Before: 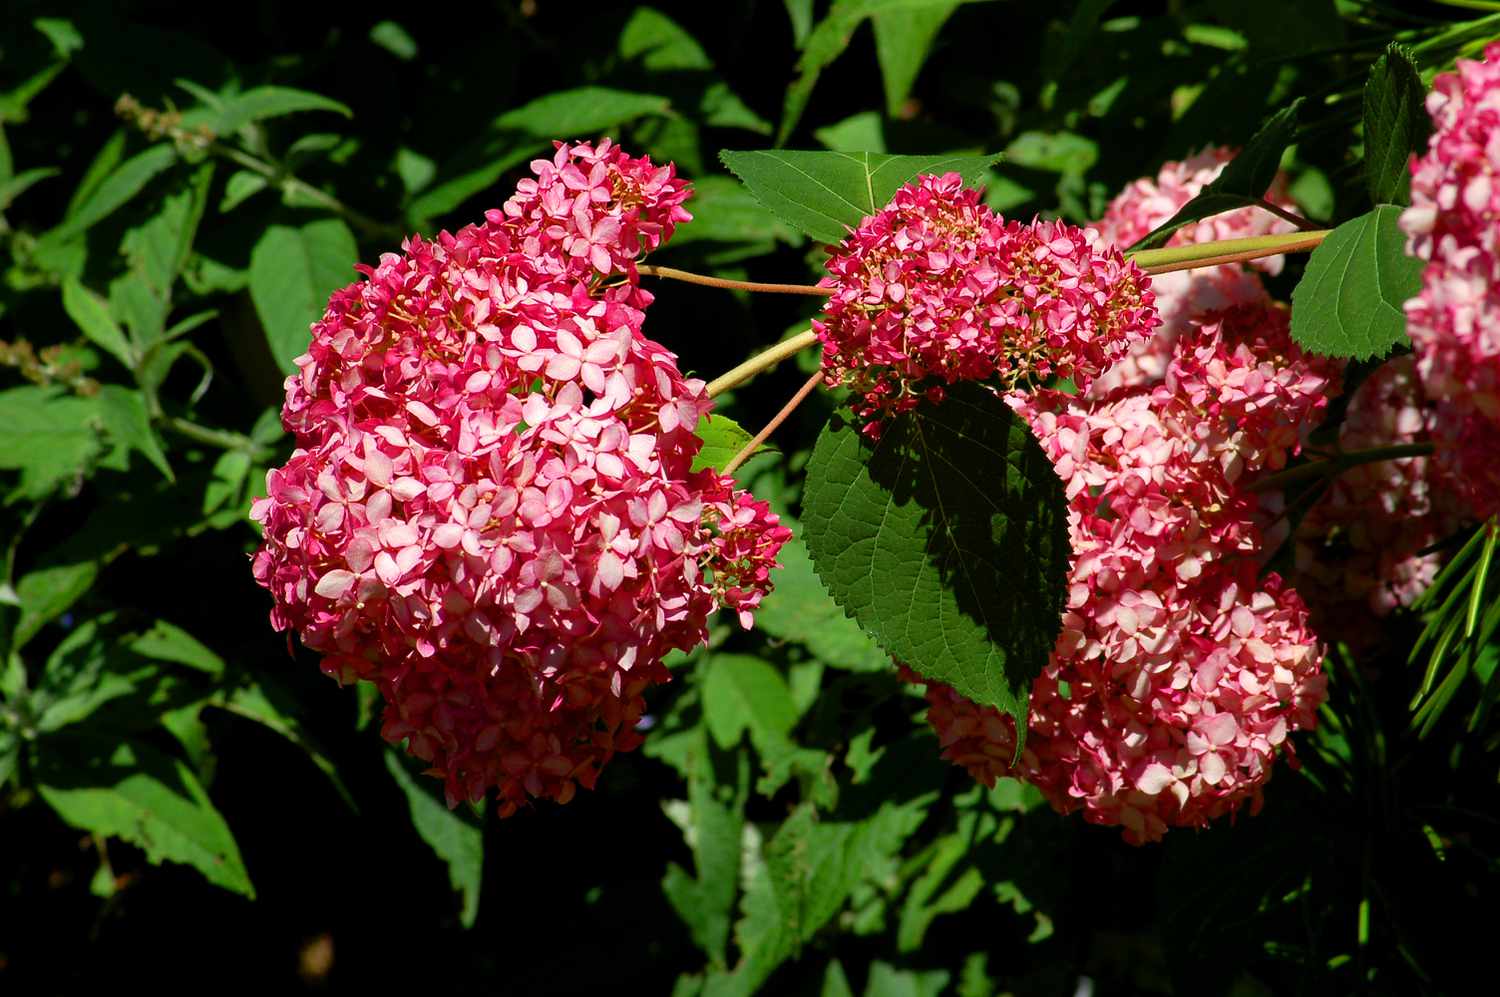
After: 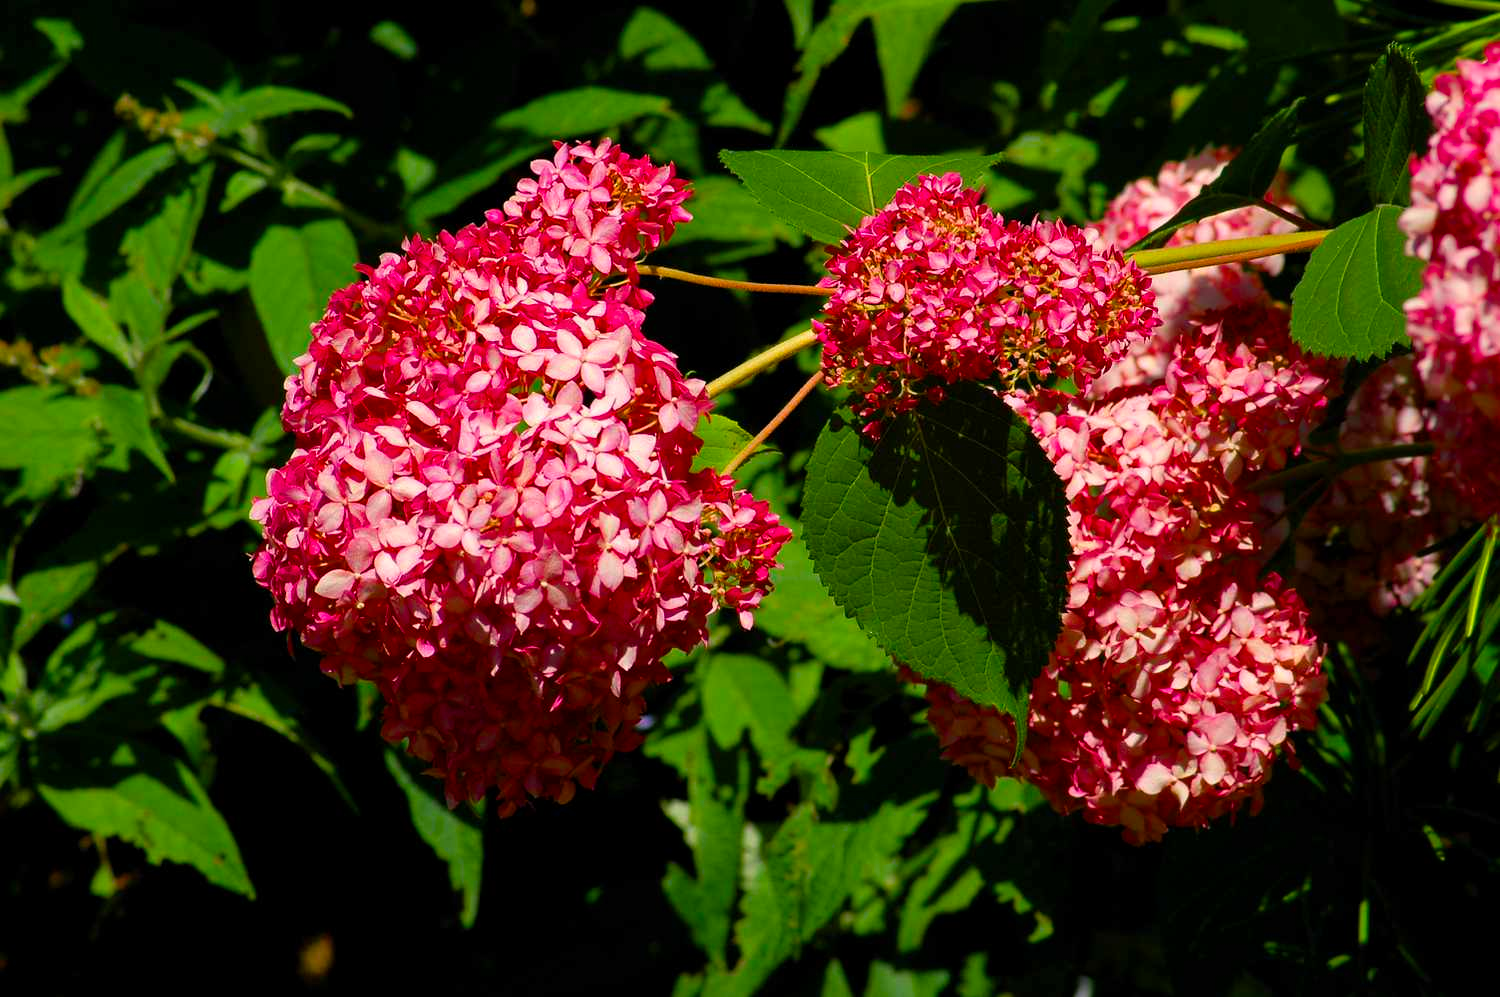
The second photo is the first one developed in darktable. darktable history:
color balance rgb: shadows lift › chroma 0.647%, shadows lift › hue 115.18°, highlights gain › chroma 1.676%, highlights gain › hue 56.05°, perceptual saturation grading › global saturation 35.674%, perceptual brilliance grading › global brilliance 1.8%, perceptual brilliance grading › highlights -3.978%
